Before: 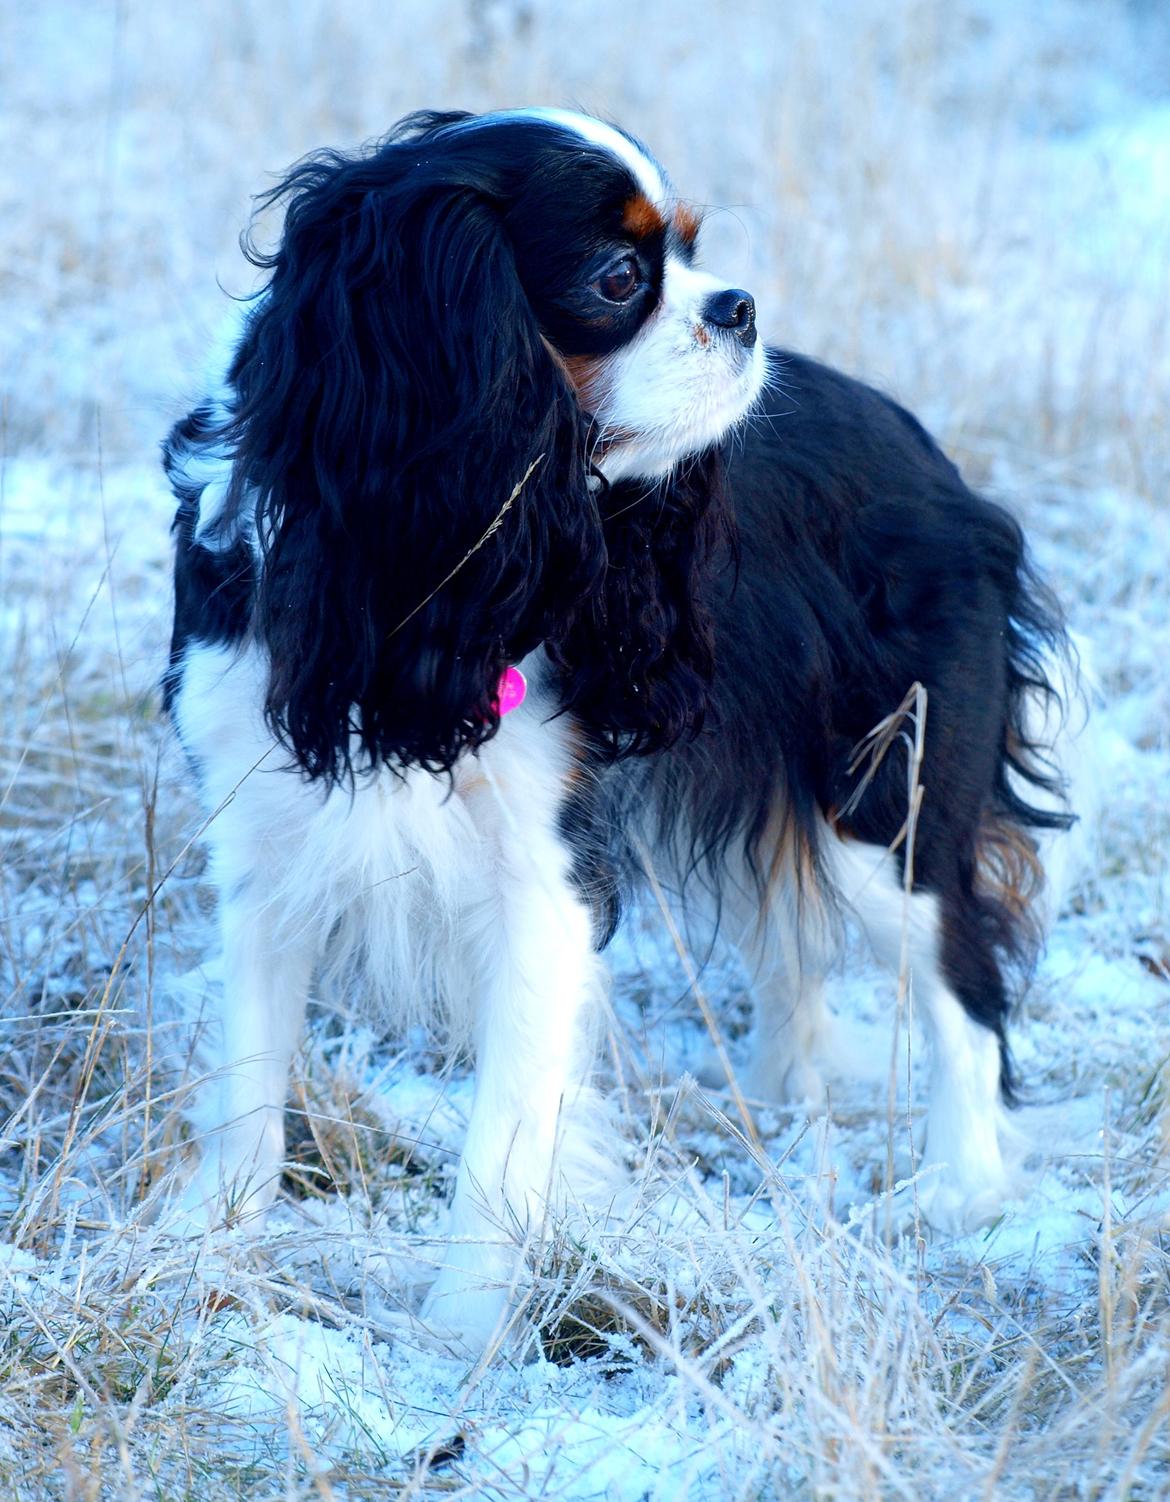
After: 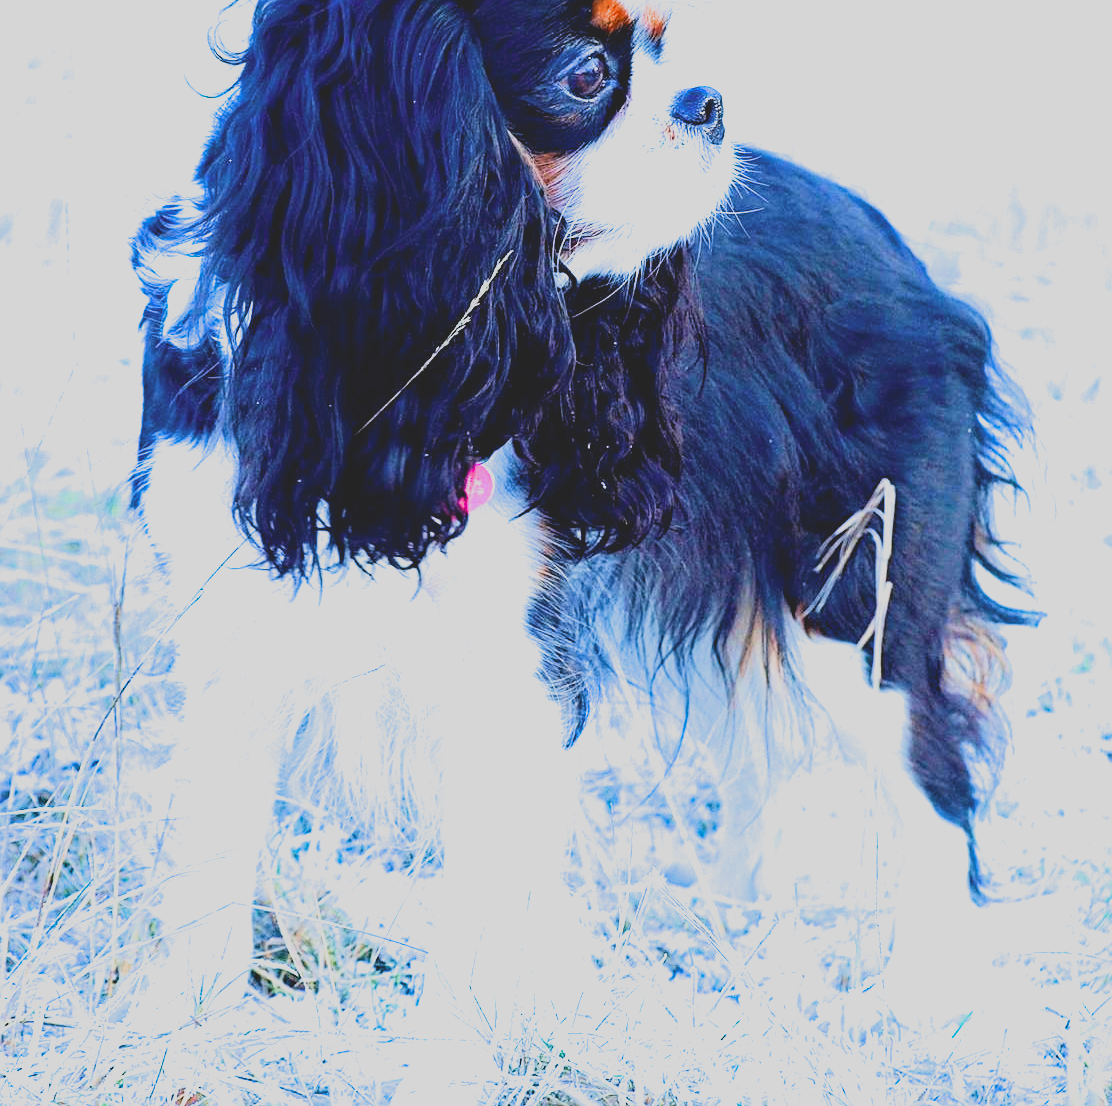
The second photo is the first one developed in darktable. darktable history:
crop and rotate: left 2.77%, top 13.602%, right 2.155%, bottom 12.755%
contrast brightness saturation: contrast -0.286
exposure: exposure 2.02 EV, compensate highlight preservation false
haze removal: on, module defaults
sharpen: on, module defaults
filmic rgb: middle gray luminance 9.77%, black relative exposure -8.62 EV, white relative exposure 3.35 EV, threshold 5.97 EV, target black luminance 0%, hardness 5.2, latitude 44.69%, contrast 1.309, highlights saturation mix 5.05%, shadows ↔ highlights balance 24.56%, enable highlight reconstruction true
